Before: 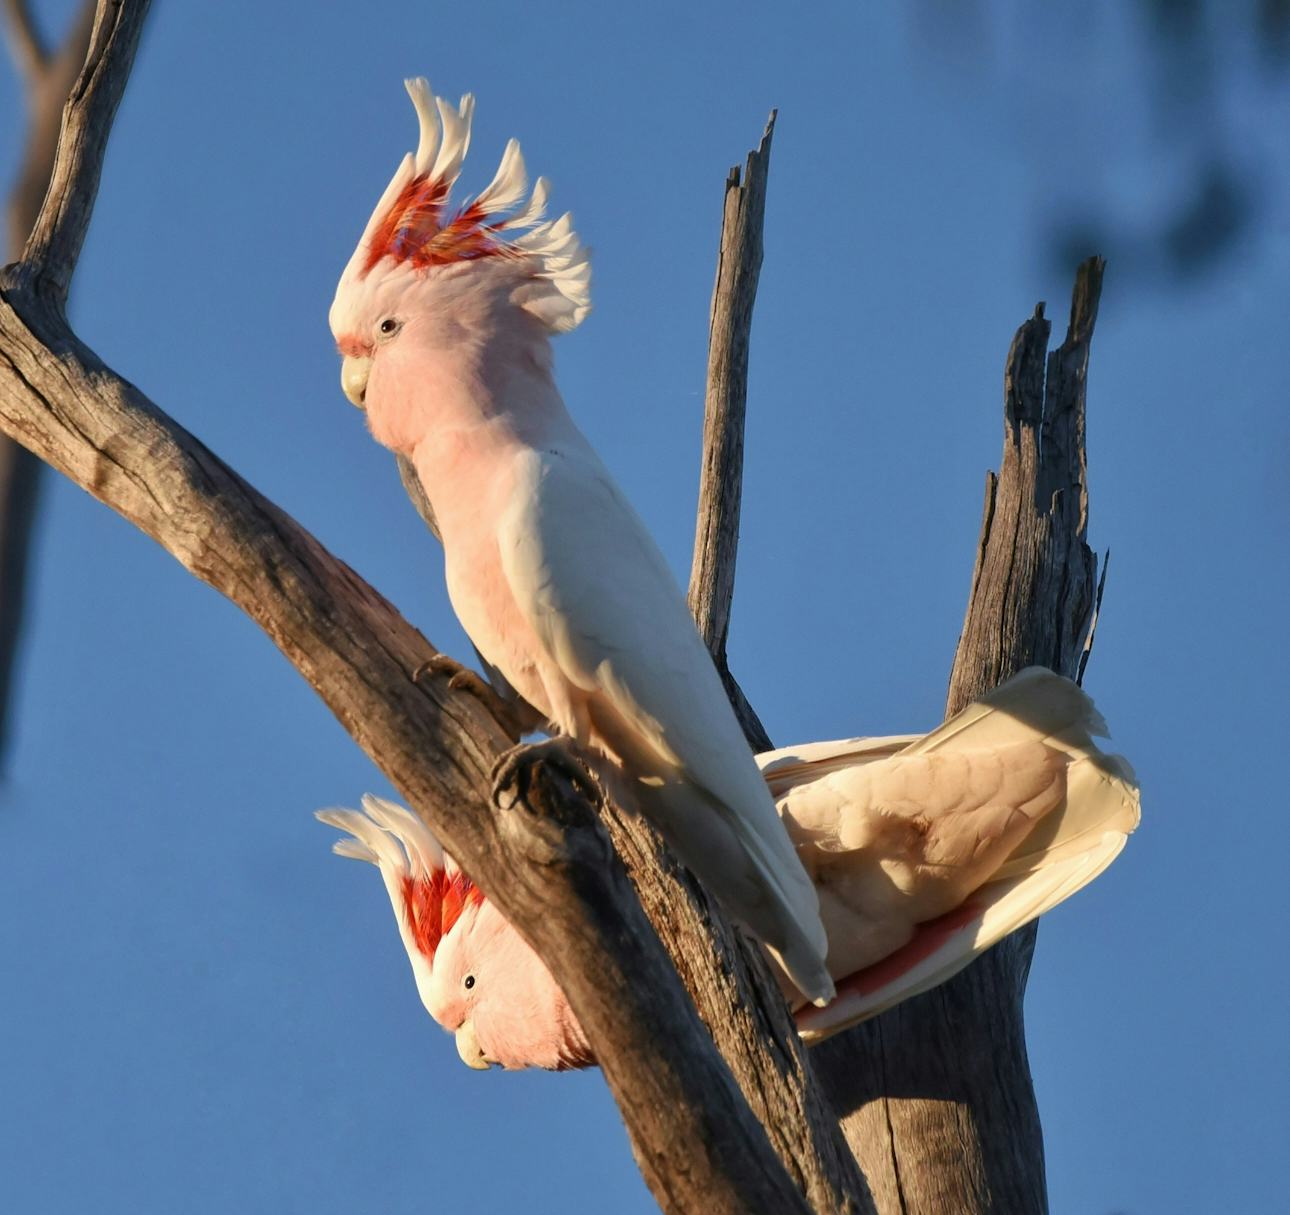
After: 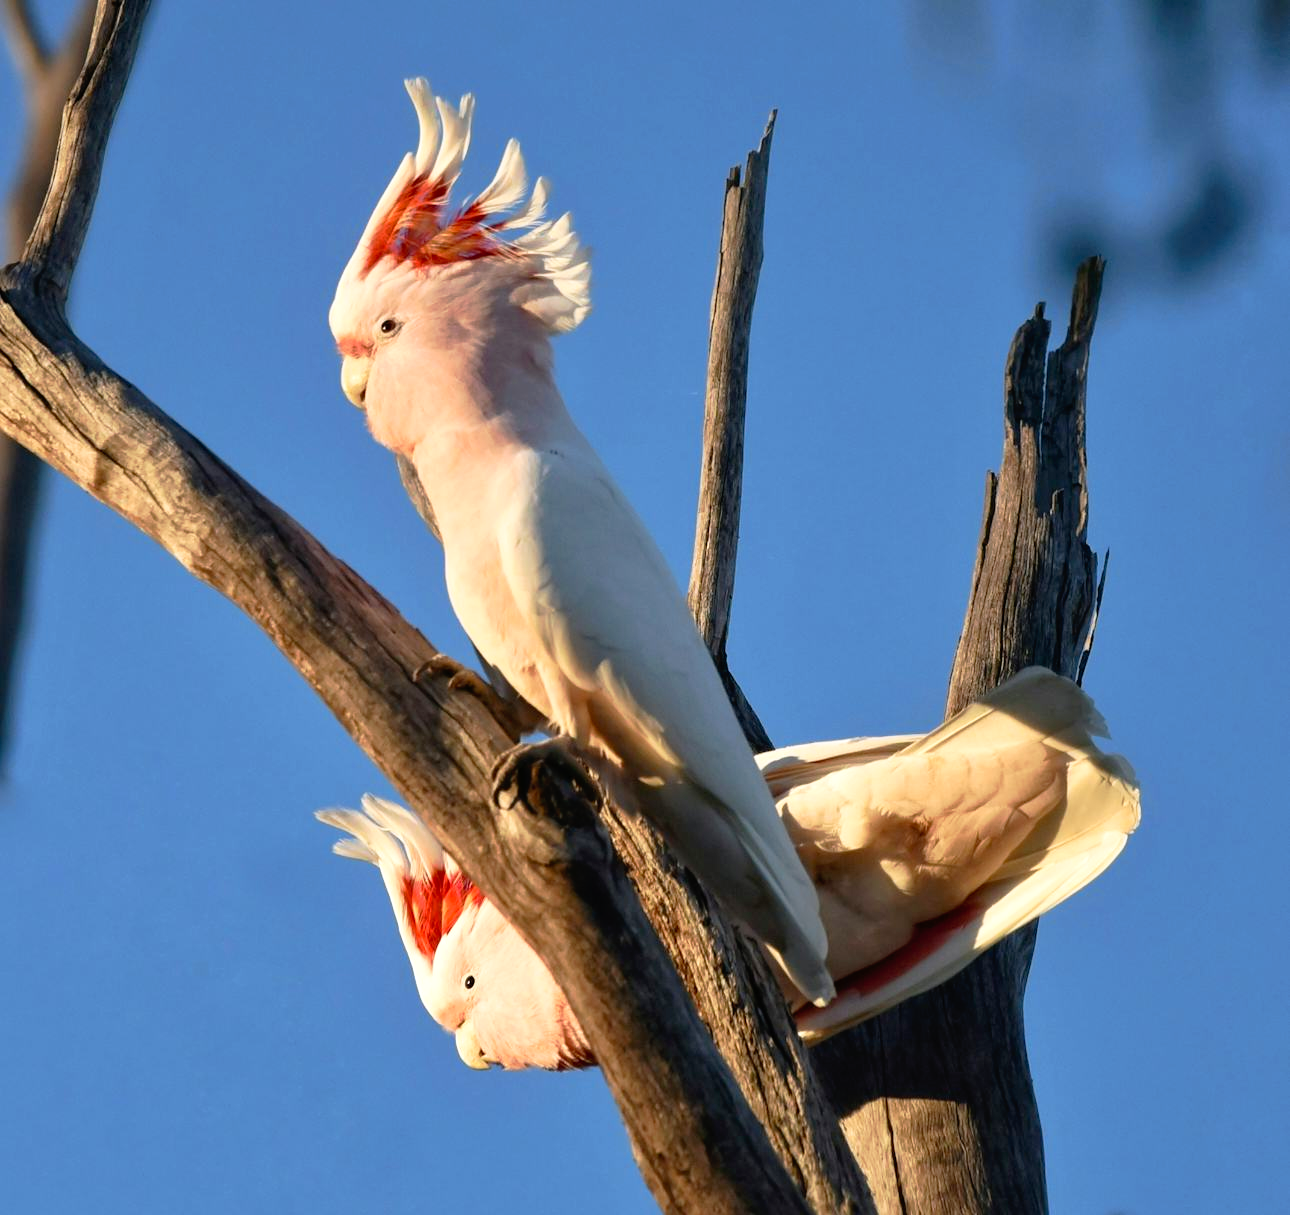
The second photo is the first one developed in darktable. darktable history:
exposure: exposure 0.191 EV, compensate highlight preservation false
tone curve: curves: ch0 [(0, 0) (0.003, 0.005) (0.011, 0.008) (0.025, 0.014) (0.044, 0.021) (0.069, 0.027) (0.1, 0.041) (0.136, 0.083) (0.177, 0.138) (0.224, 0.197) (0.277, 0.259) (0.335, 0.331) (0.399, 0.399) (0.468, 0.476) (0.543, 0.547) (0.623, 0.635) (0.709, 0.753) (0.801, 0.847) (0.898, 0.94) (1, 1)], preserve colors none
